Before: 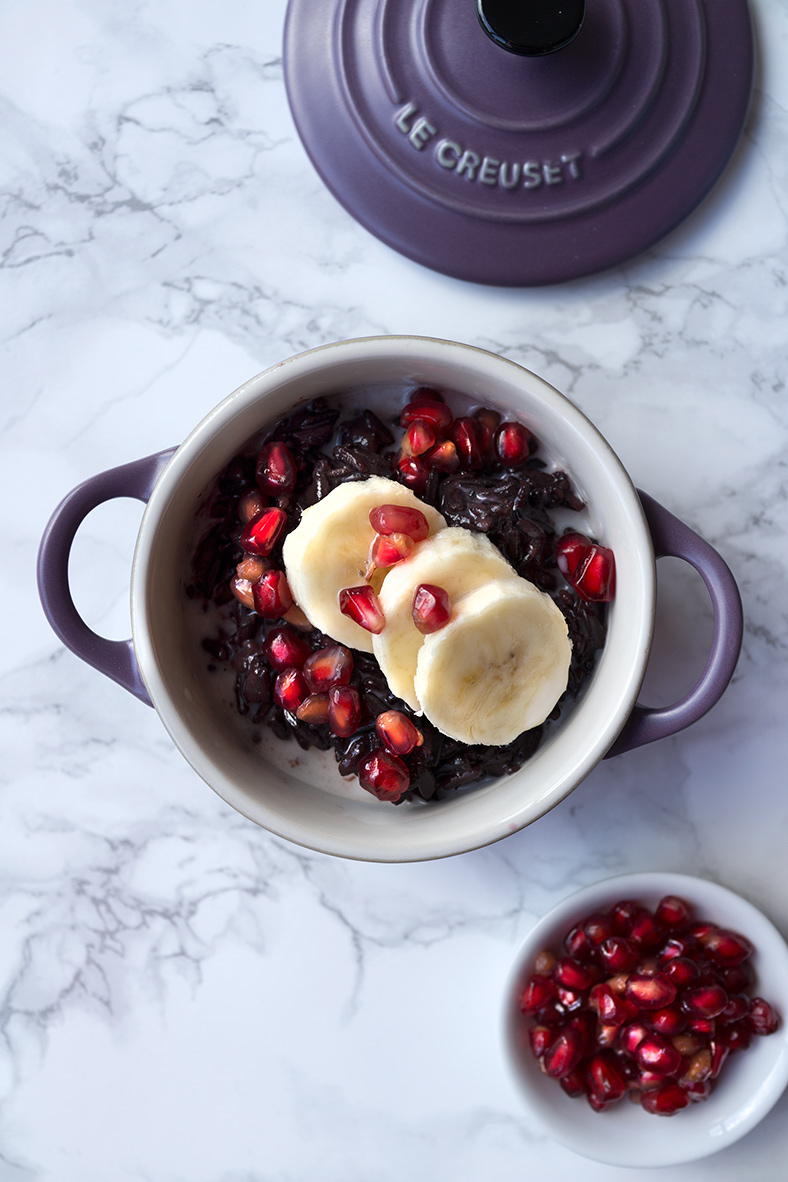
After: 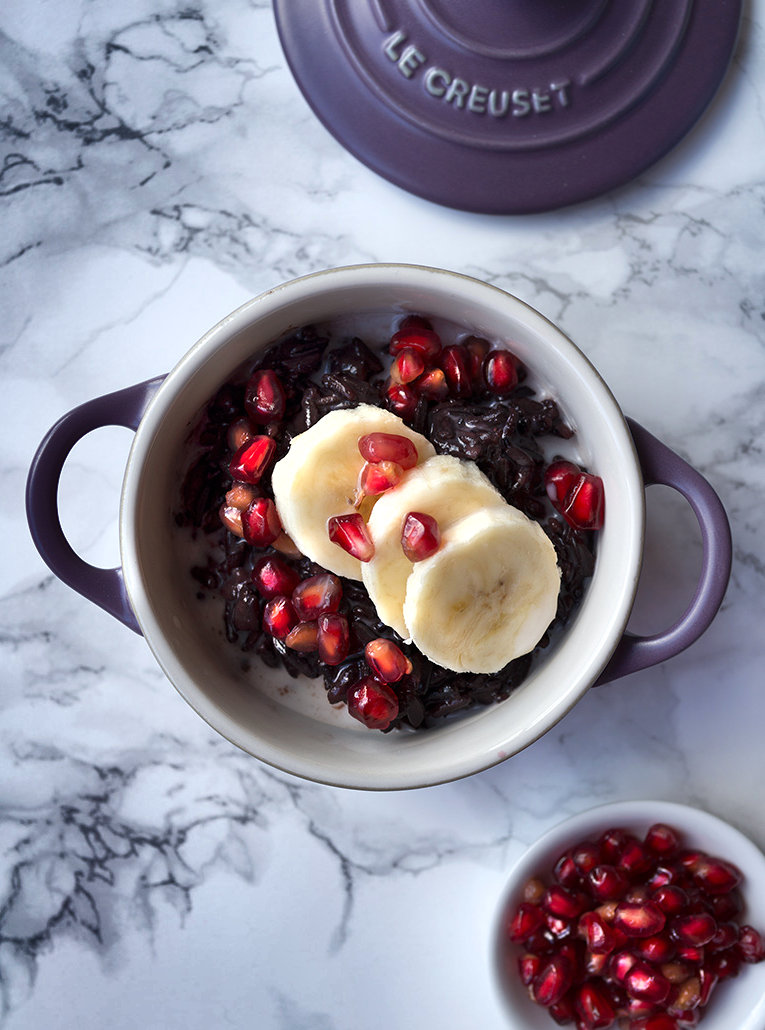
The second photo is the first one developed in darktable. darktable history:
shadows and highlights: shadows 24.5, highlights -78.15, soften with gaussian
crop: left 1.507%, top 6.147%, right 1.379%, bottom 6.637%
exposure: exposure 0.078 EV, compensate highlight preservation false
